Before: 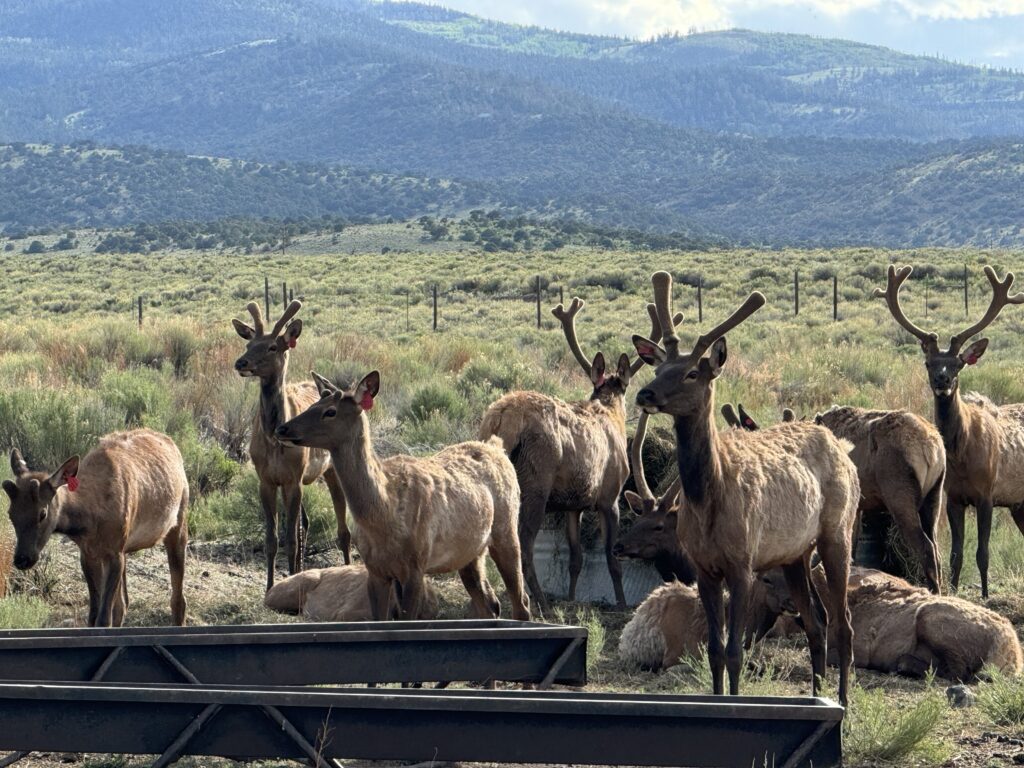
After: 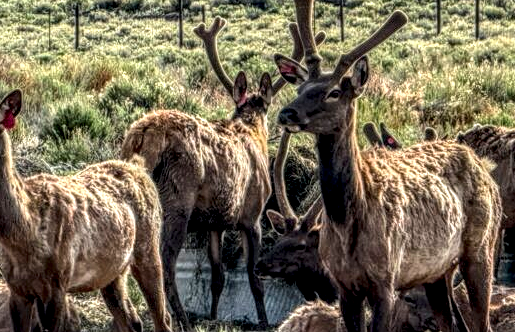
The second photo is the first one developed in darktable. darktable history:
local contrast: highlights 0%, shadows 0%, detail 300%, midtone range 0.3
contrast brightness saturation: contrast 0.08, saturation 0.2
crop: left 35.03%, top 36.625%, right 14.663%, bottom 20.057%
